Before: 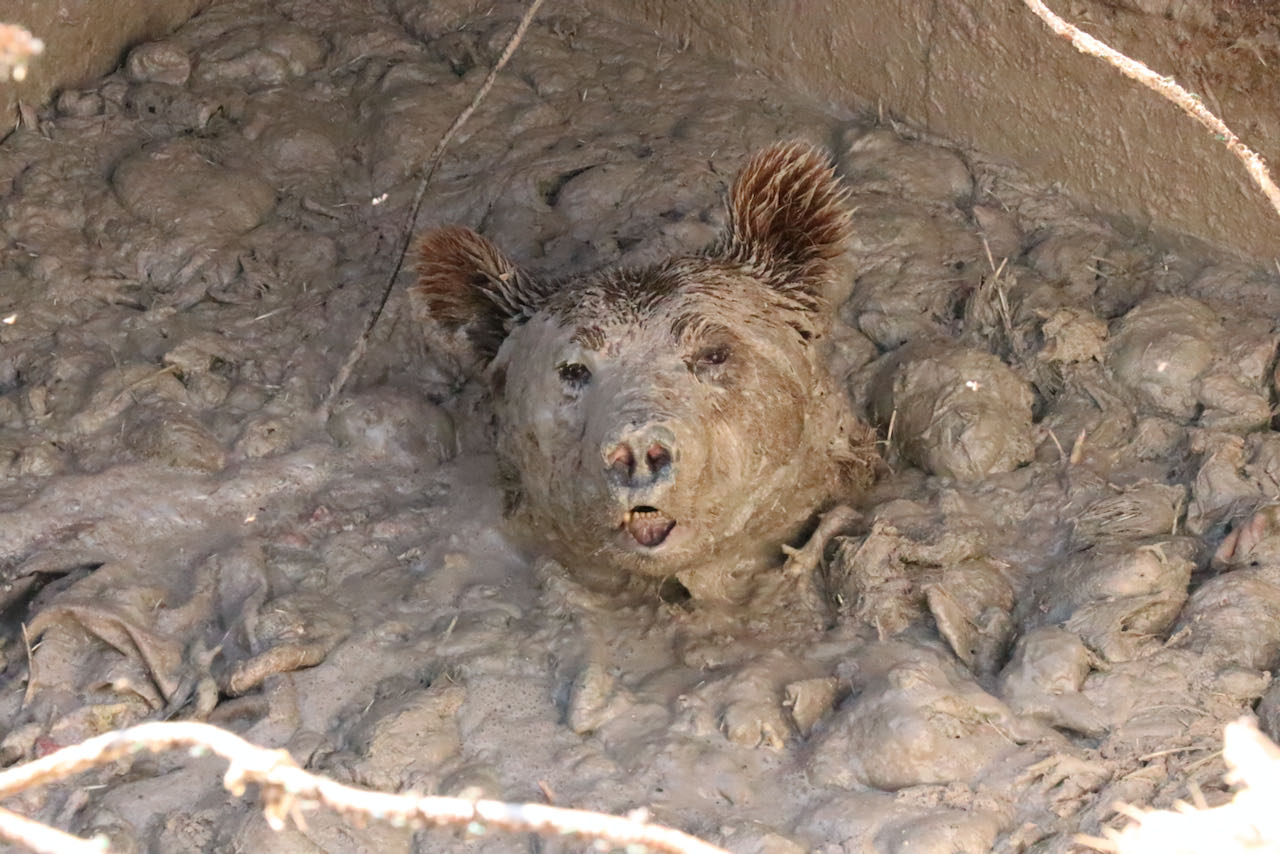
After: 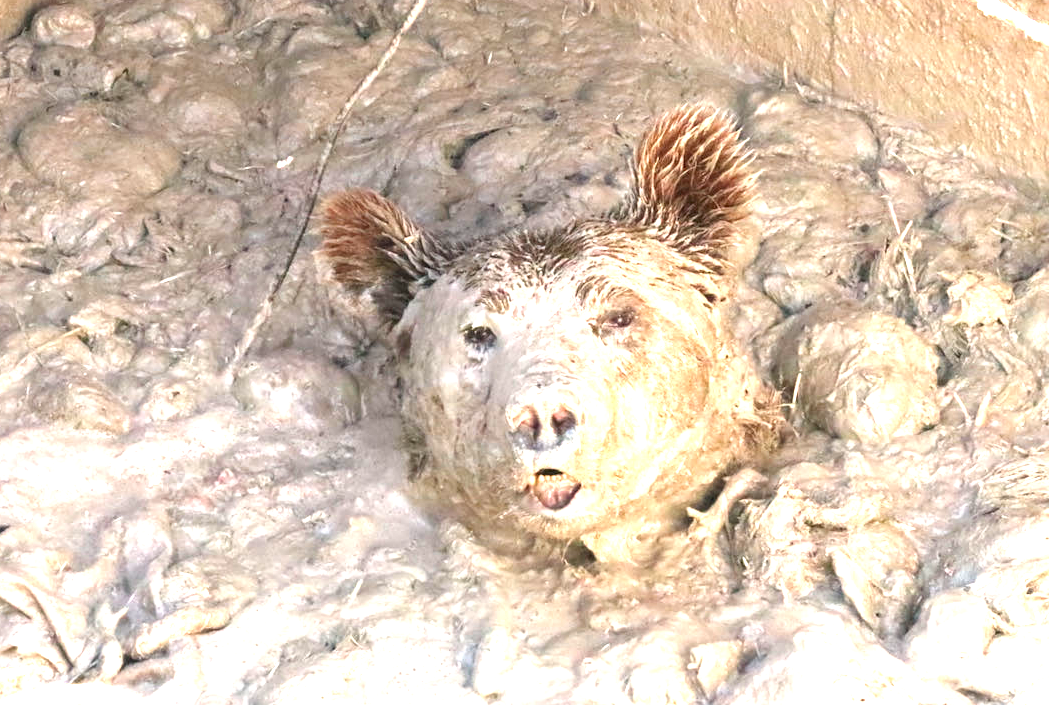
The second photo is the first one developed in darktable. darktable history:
crop and rotate: left 7.473%, top 4.454%, right 10.524%, bottom 12.94%
exposure: black level correction 0, exposure 1.917 EV, compensate highlight preservation false
local contrast: highlights 63%, shadows 103%, detail 107%, midtone range 0.524
